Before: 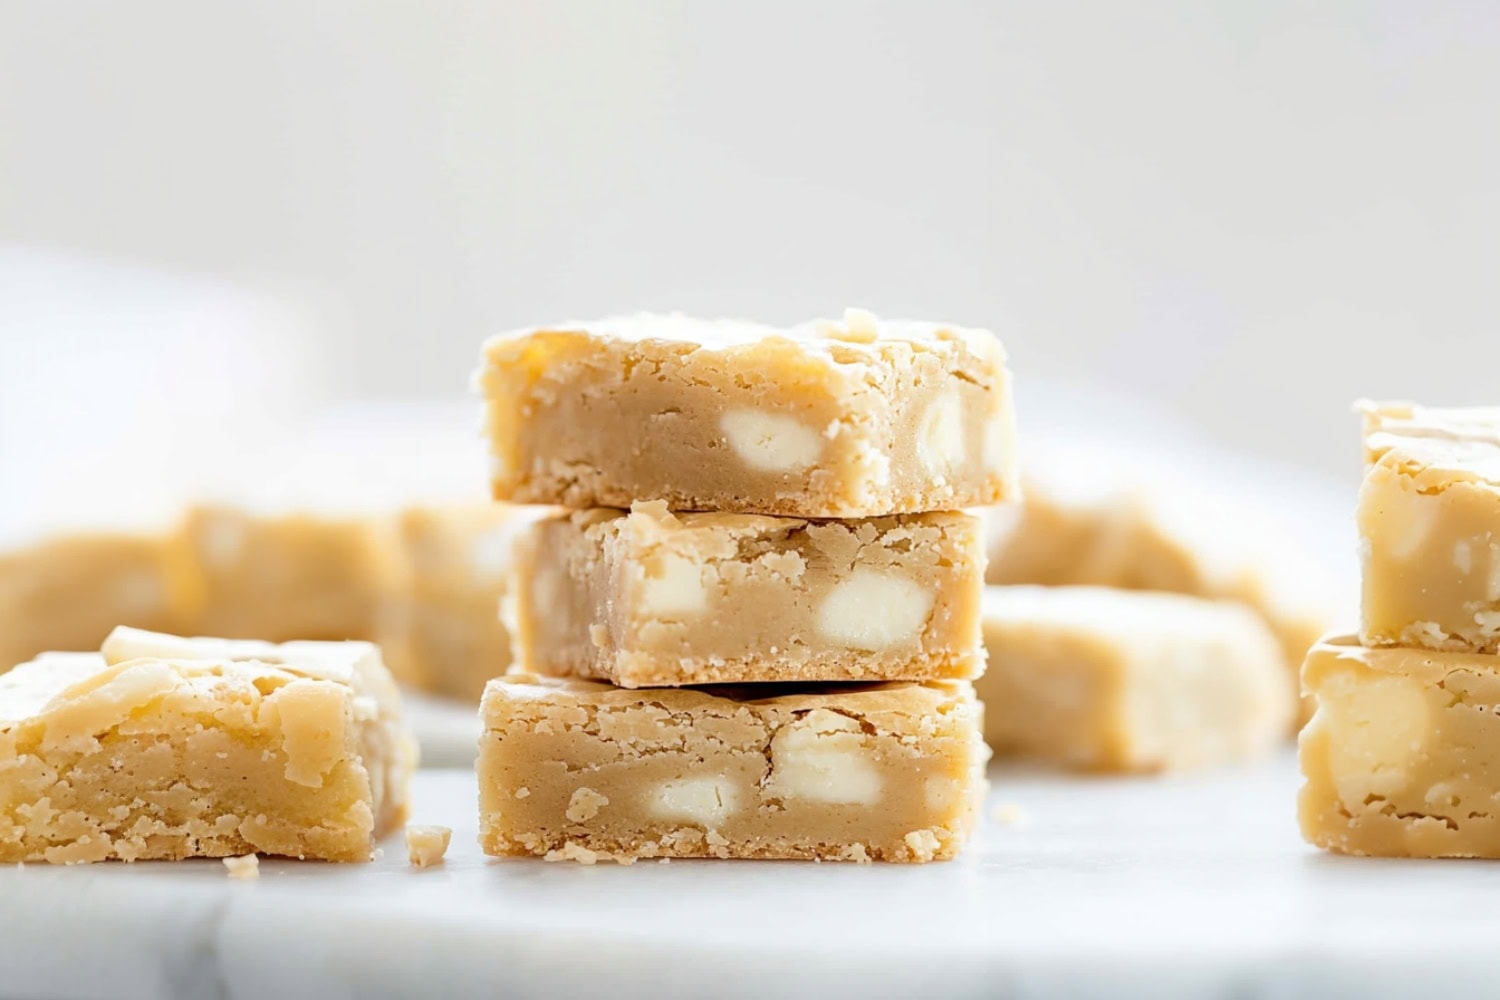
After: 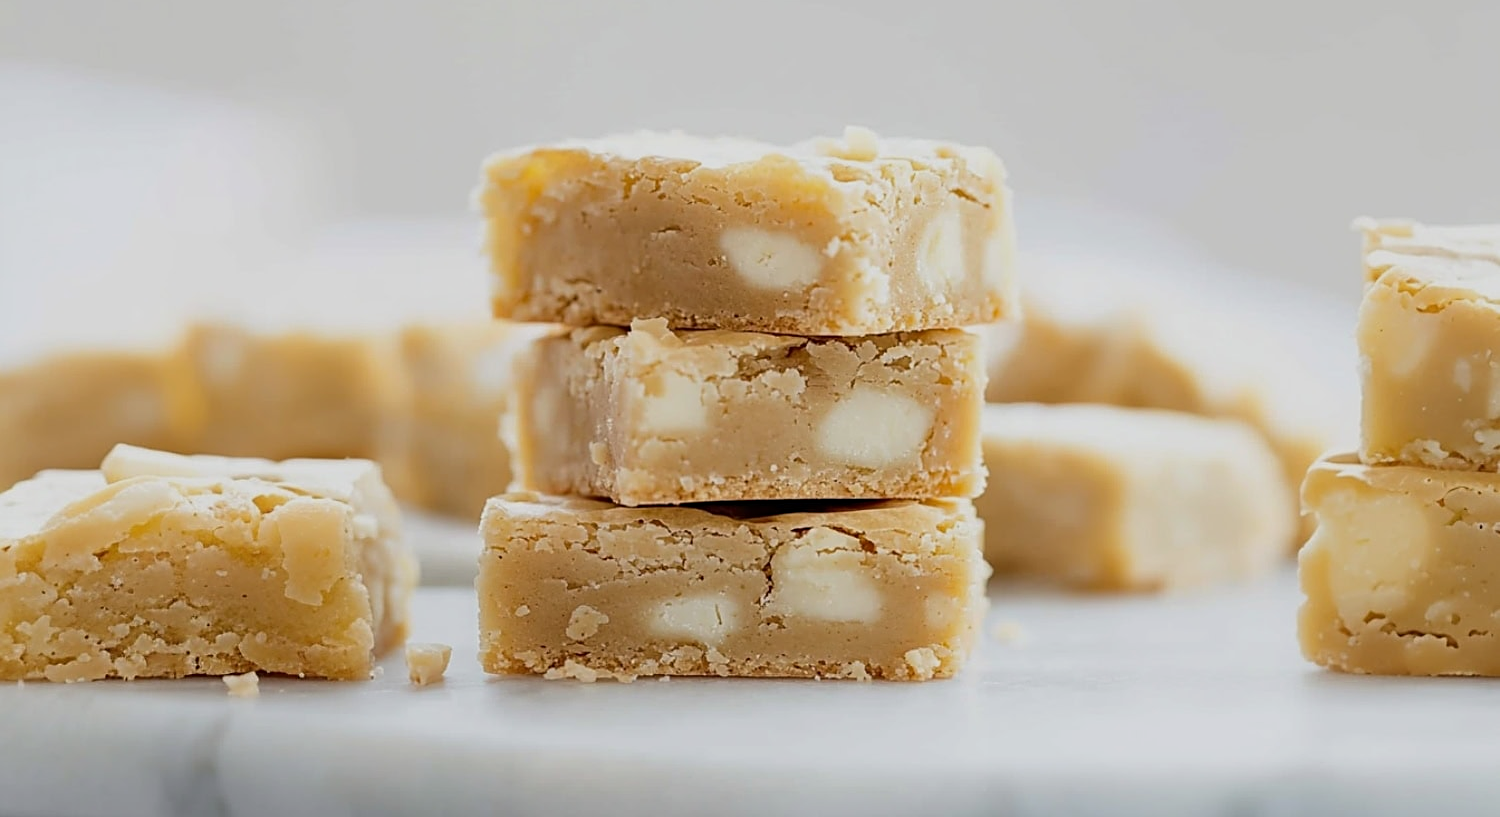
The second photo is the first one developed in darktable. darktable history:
crop and rotate: top 18.271%
exposure: exposure -0.488 EV, compensate highlight preservation false
sharpen: on, module defaults
